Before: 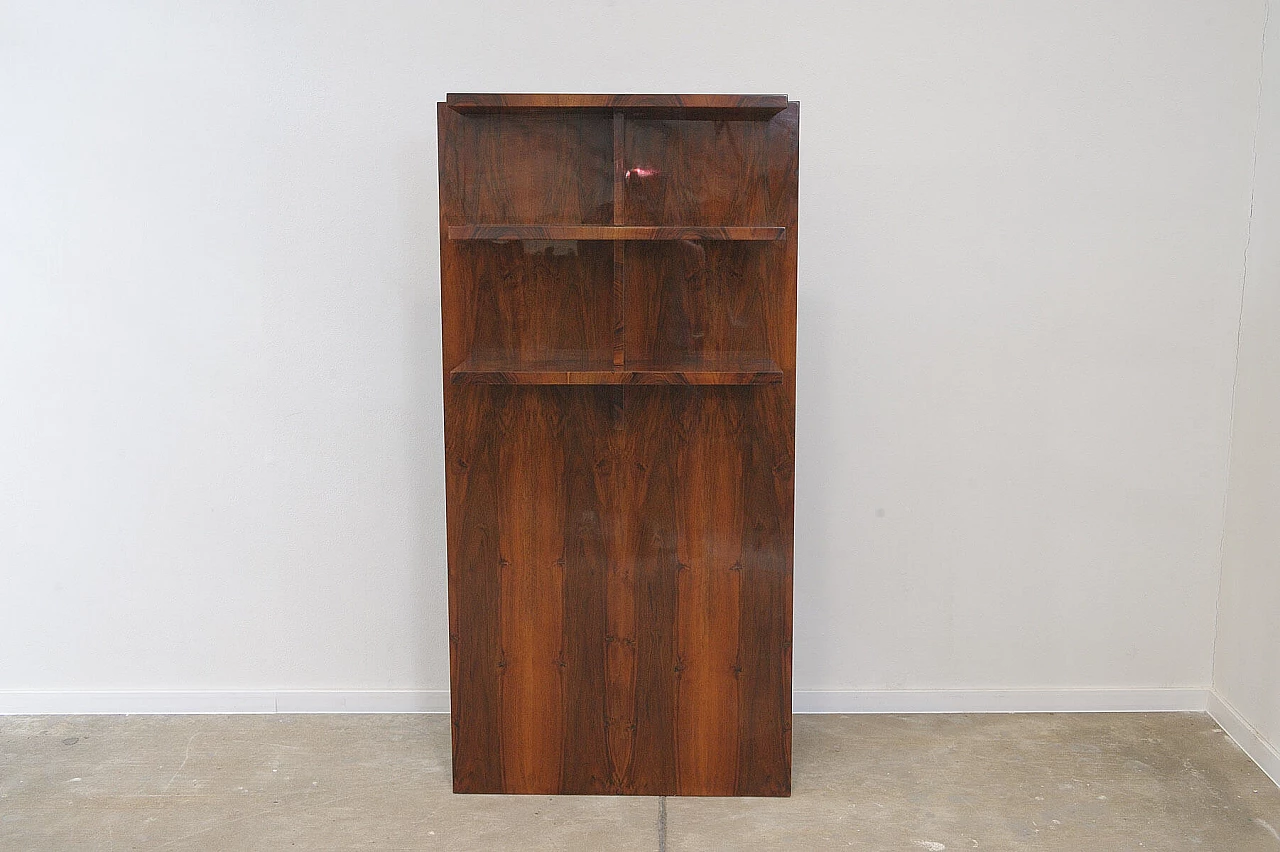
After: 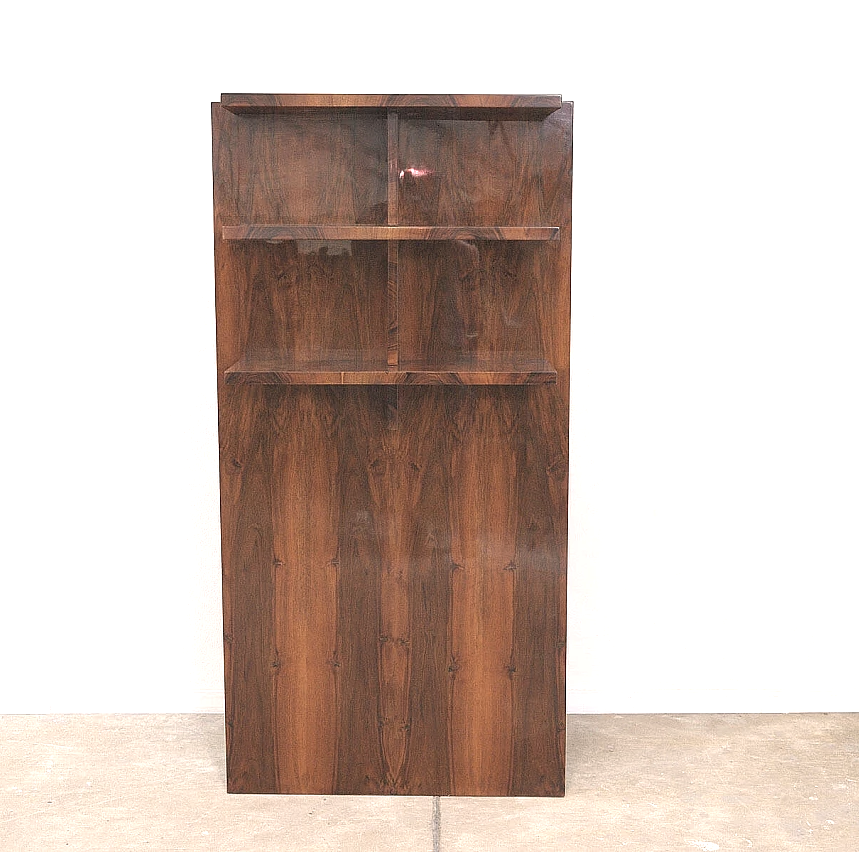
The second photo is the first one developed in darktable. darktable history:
color correction: highlights a* 5.58, highlights b* 5.18, saturation 0.647
exposure: black level correction 0.001, exposure 1.039 EV, compensate highlight preservation false
crop and rotate: left 17.733%, right 15.088%
